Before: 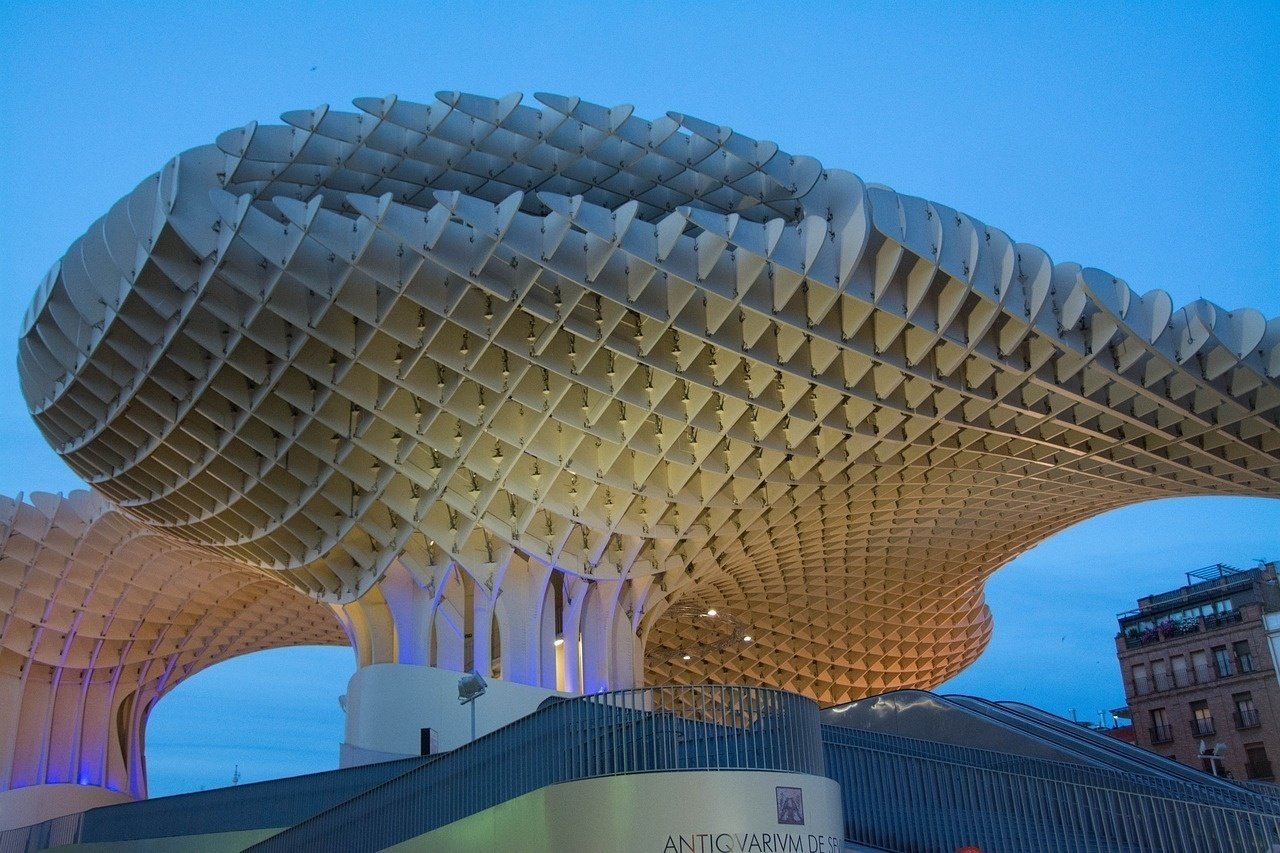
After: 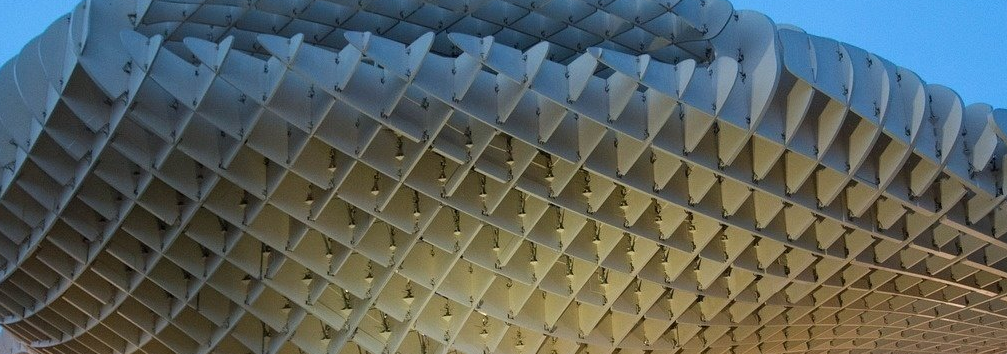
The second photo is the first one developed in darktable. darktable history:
crop: left 6.983%, top 18.649%, right 14.314%, bottom 39.829%
